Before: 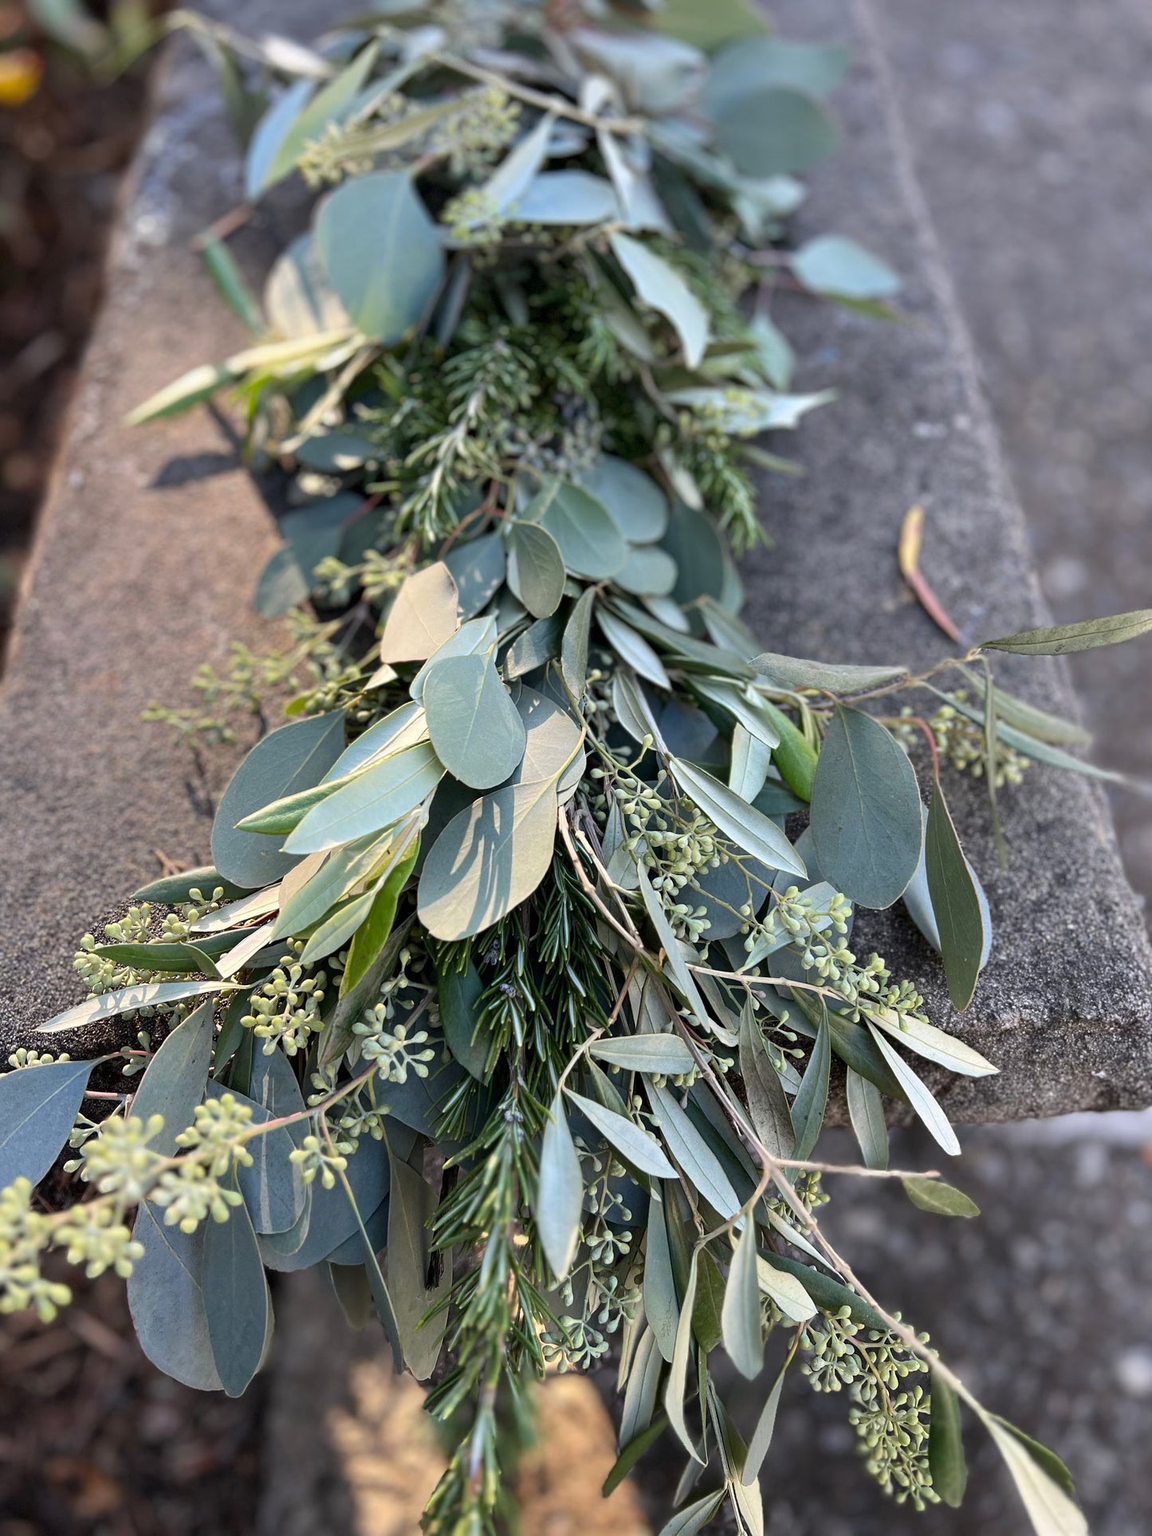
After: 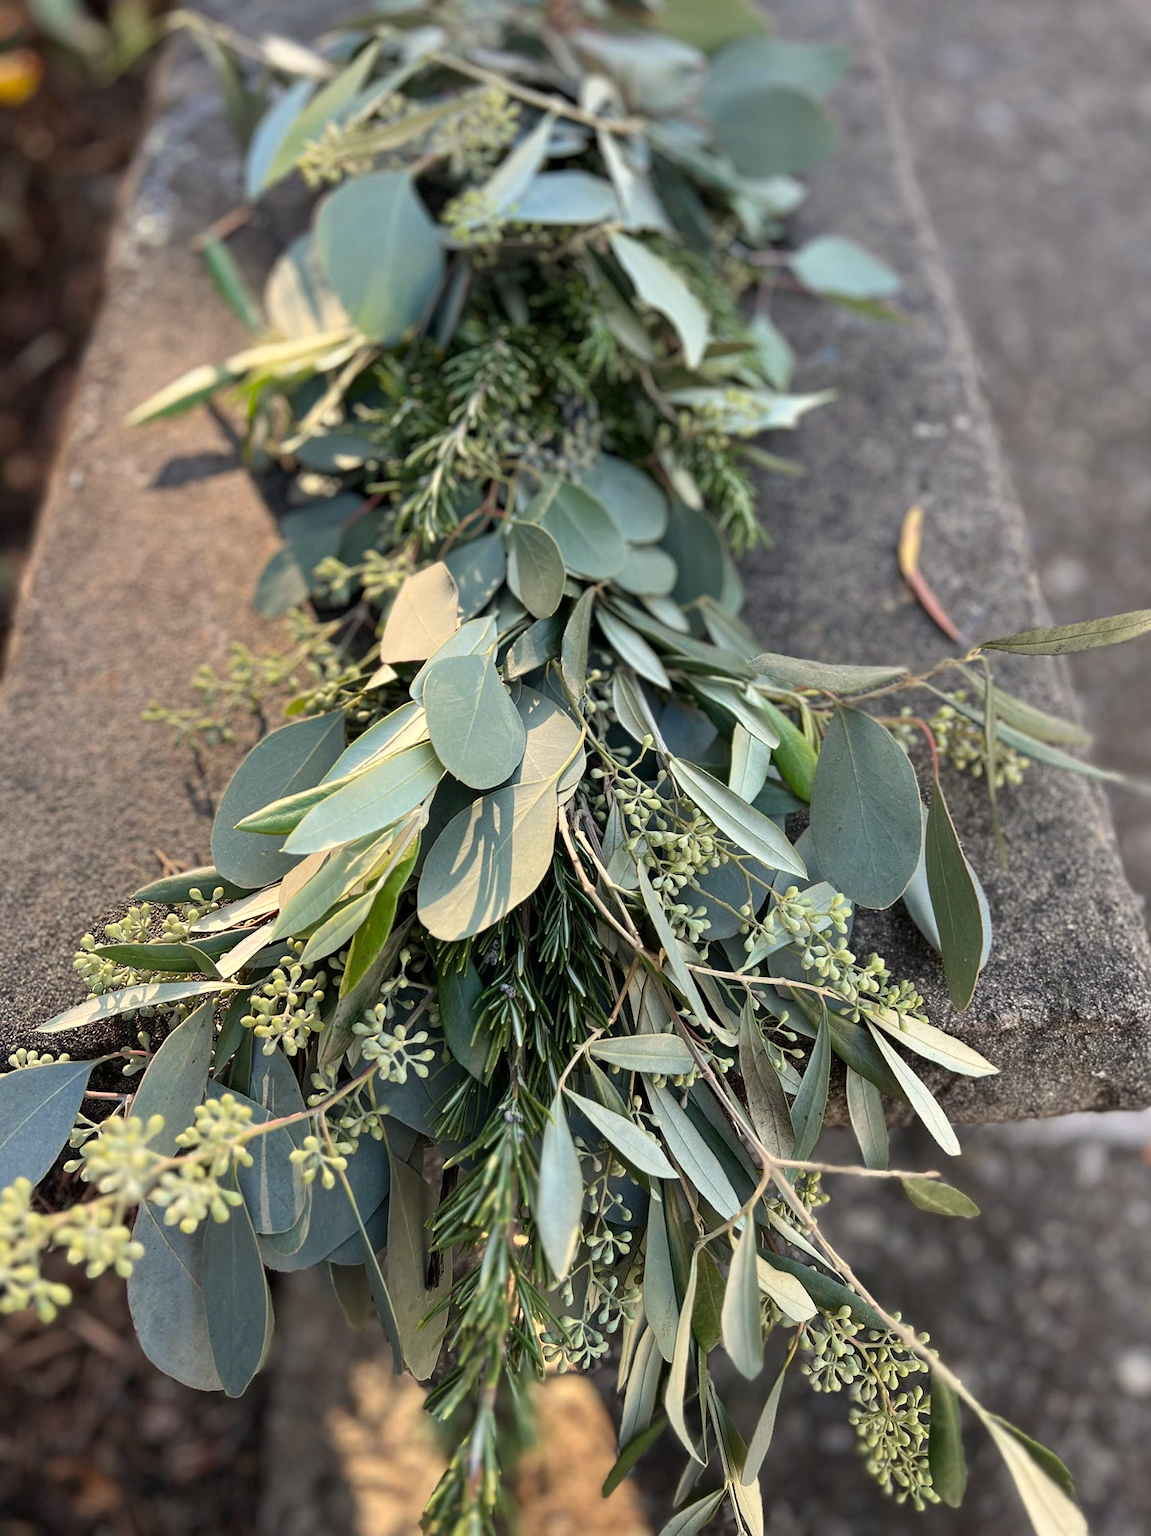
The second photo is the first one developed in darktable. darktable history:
tone equalizer: on, module defaults
white balance: red 1.029, blue 0.92
